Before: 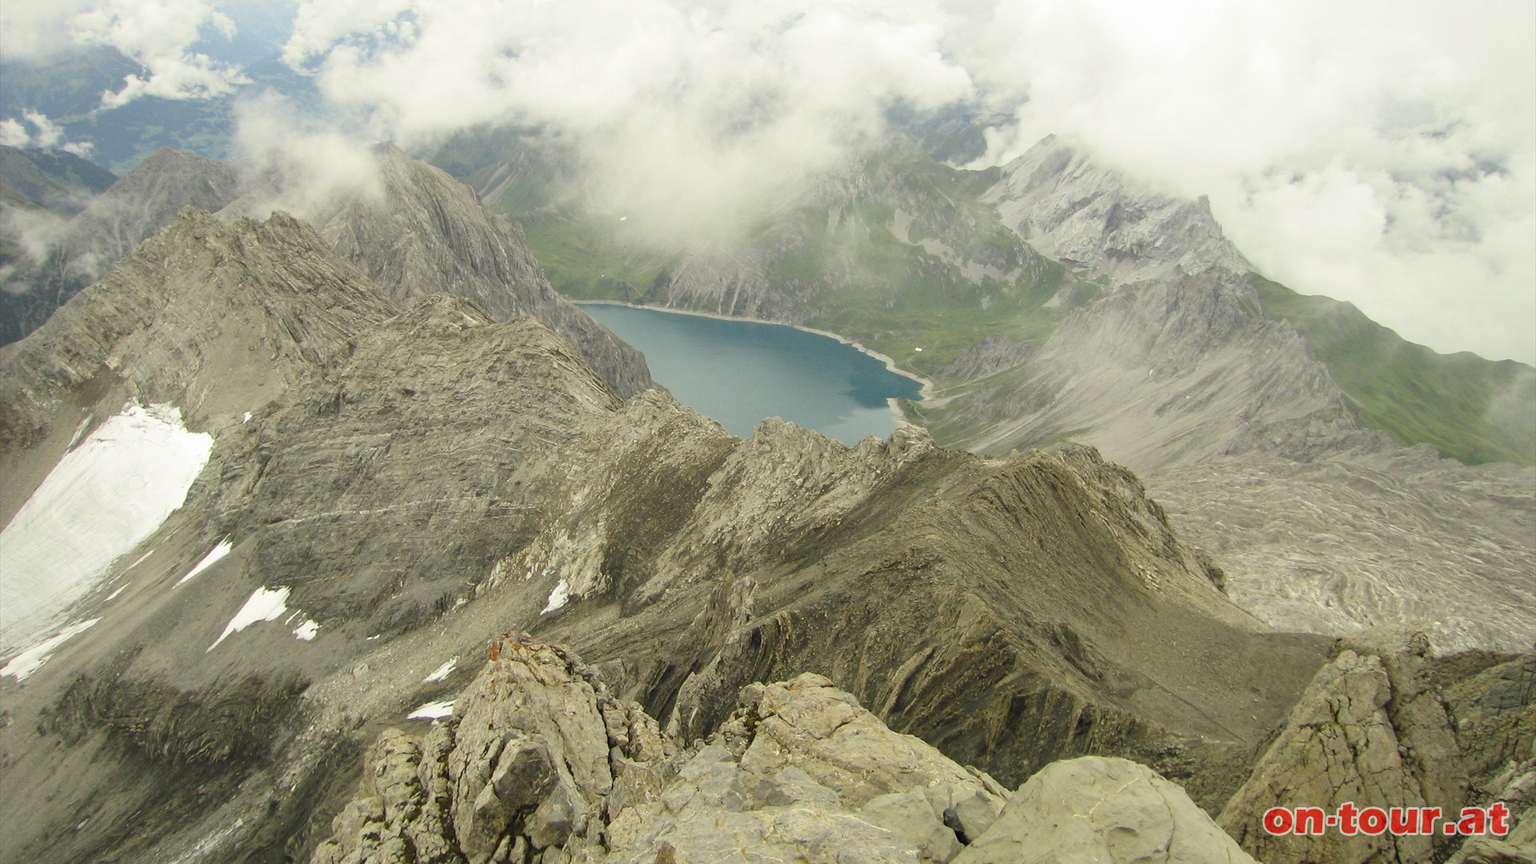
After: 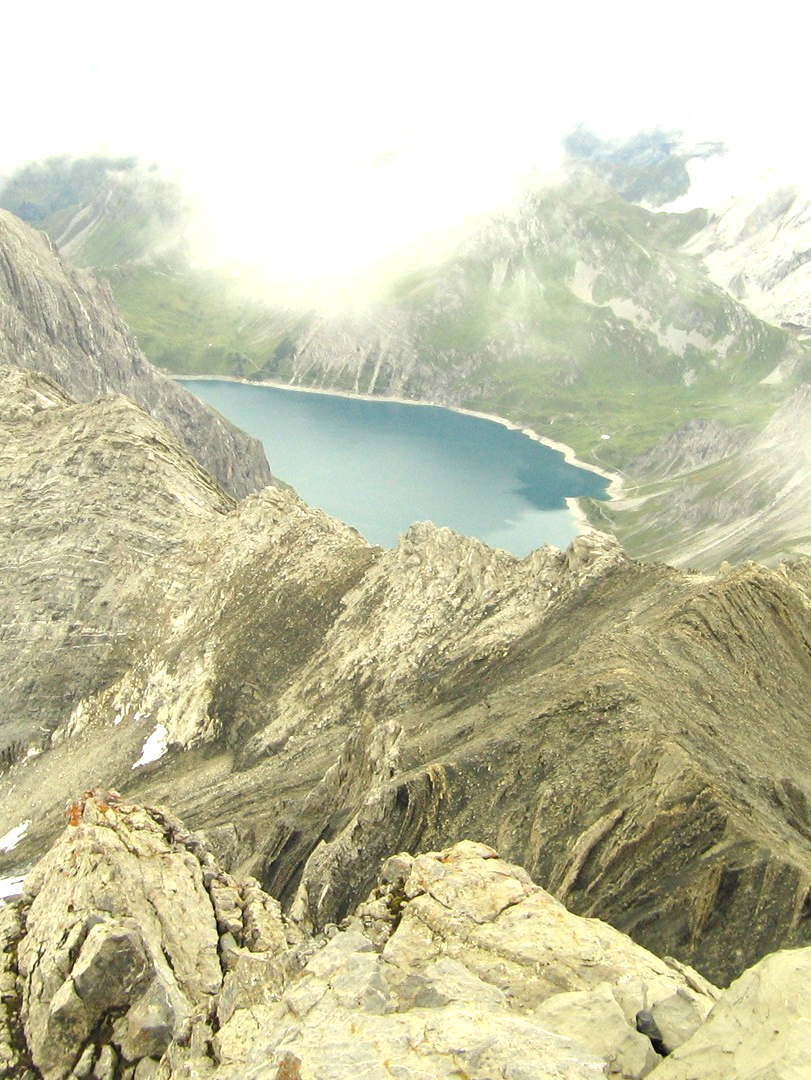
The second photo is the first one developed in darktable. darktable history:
crop: left 28.294%, right 29.433%
exposure: black level correction 0.001, exposure 0.961 EV, compensate highlight preservation false
